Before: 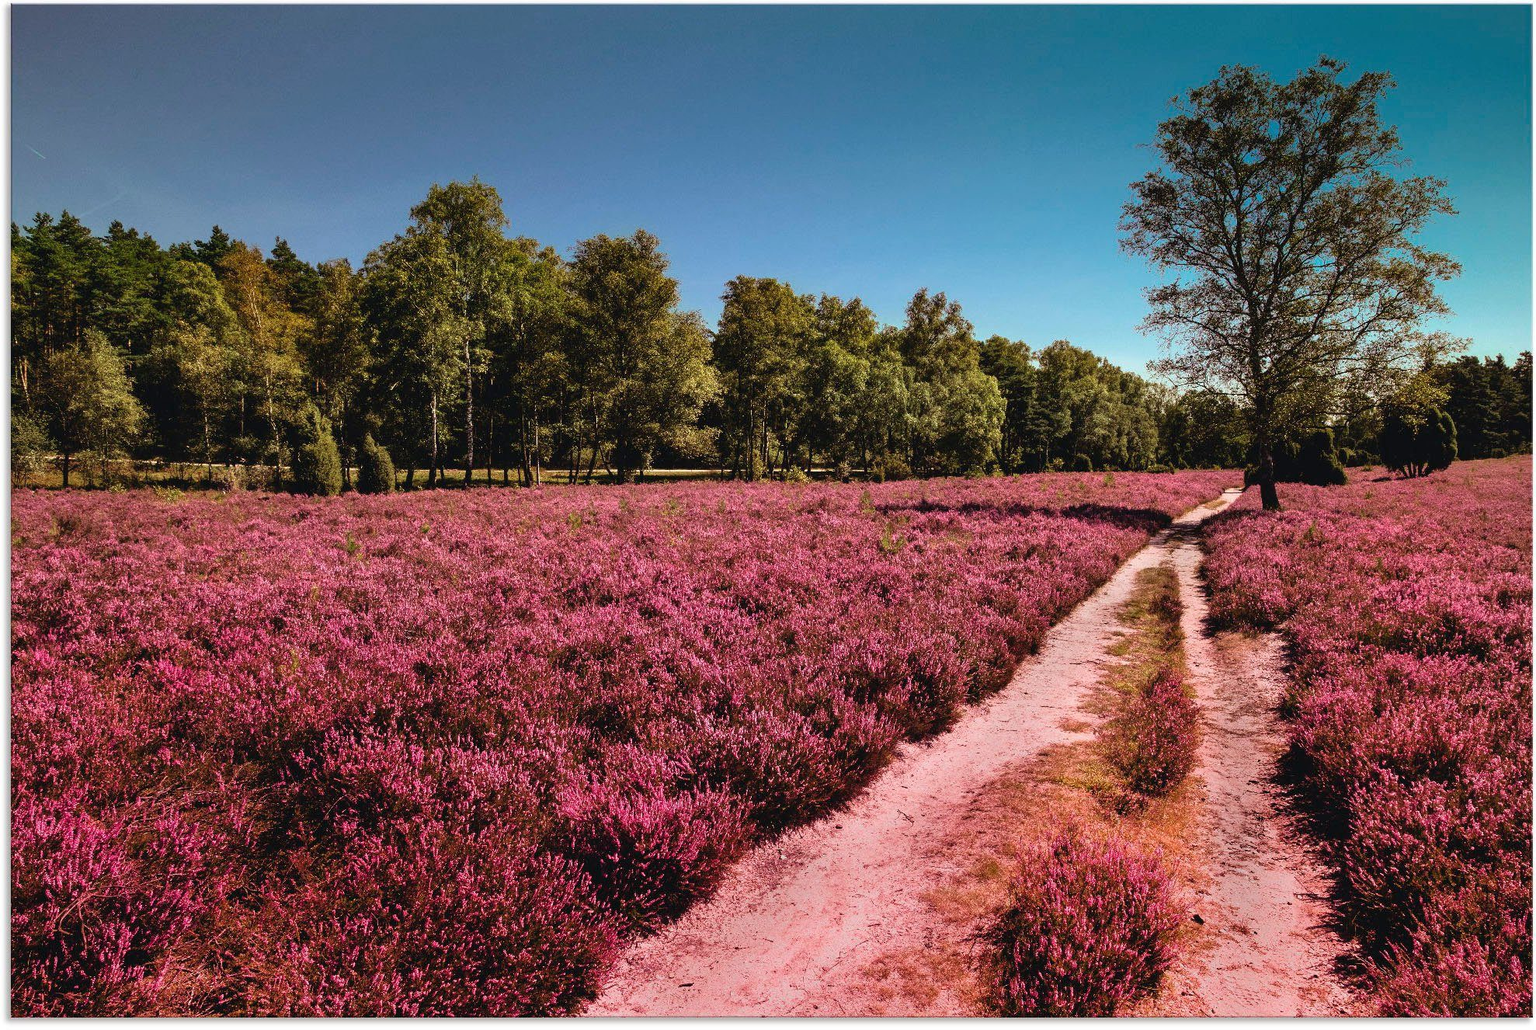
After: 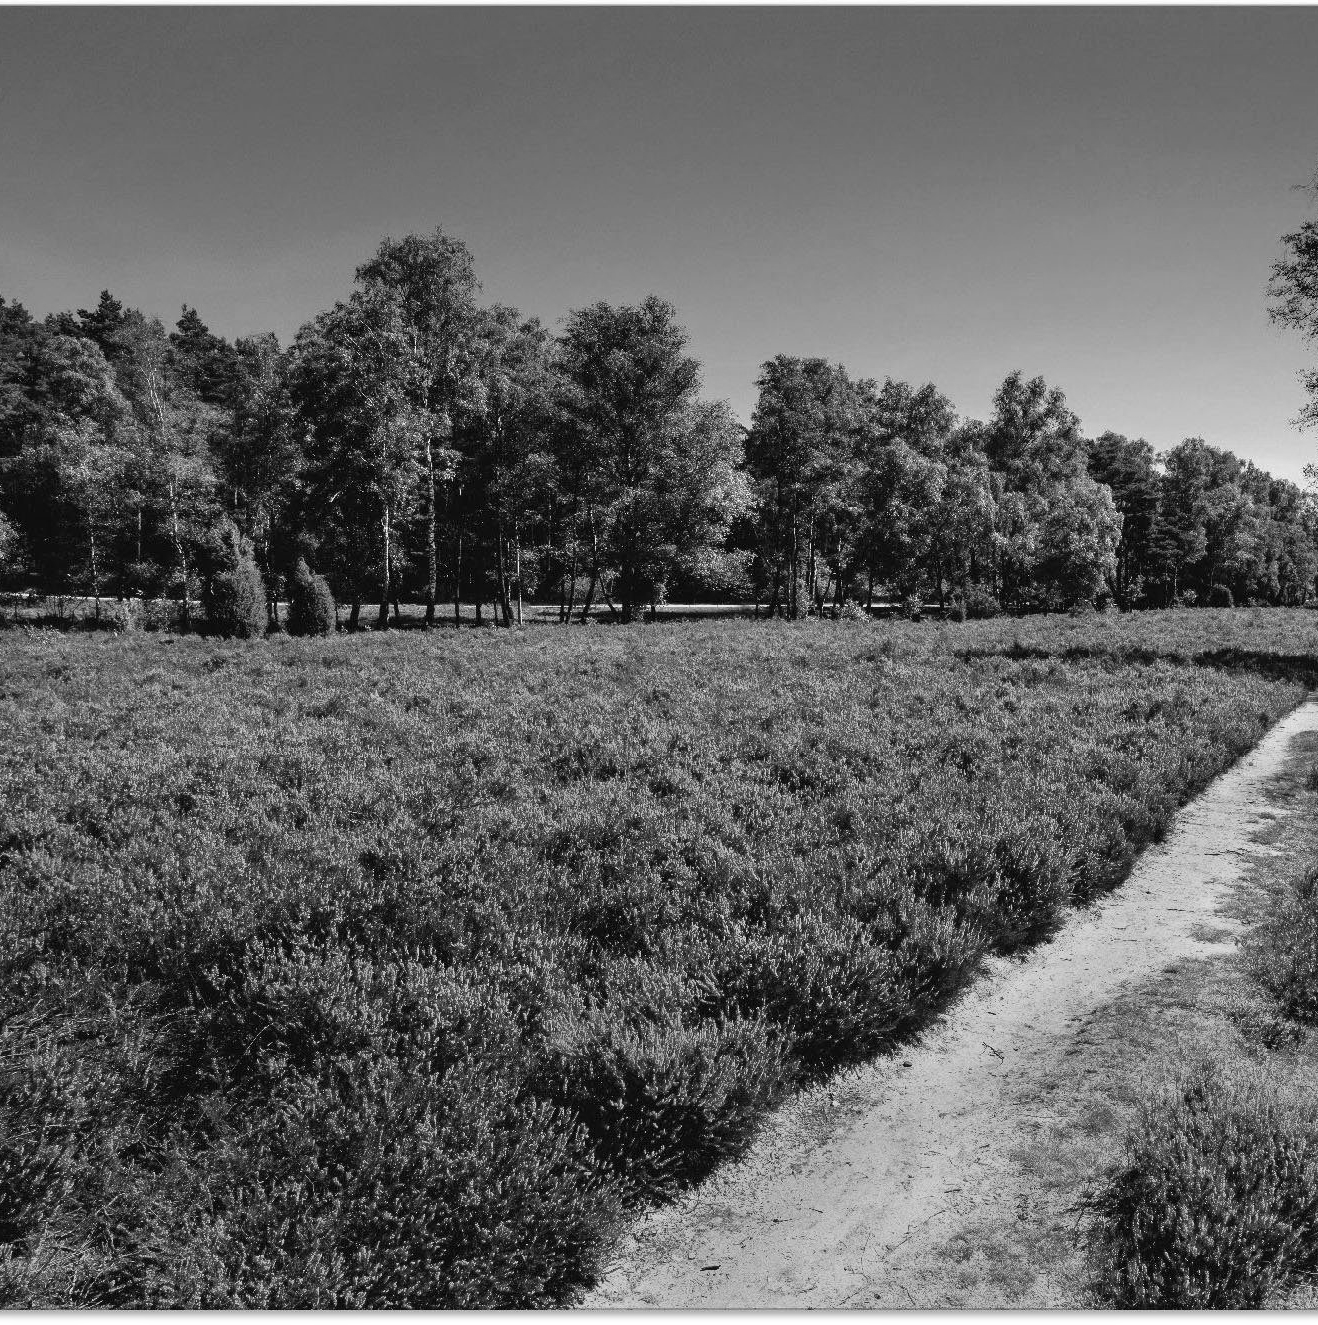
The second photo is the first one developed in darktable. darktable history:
color correction: highlights a* -3.28, highlights b* -6.24, shadows a* 3.1, shadows b* 5.19
crop and rotate: left 8.786%, right 24.548%
monochrome: on, module defaults
white balance: emerald 1
